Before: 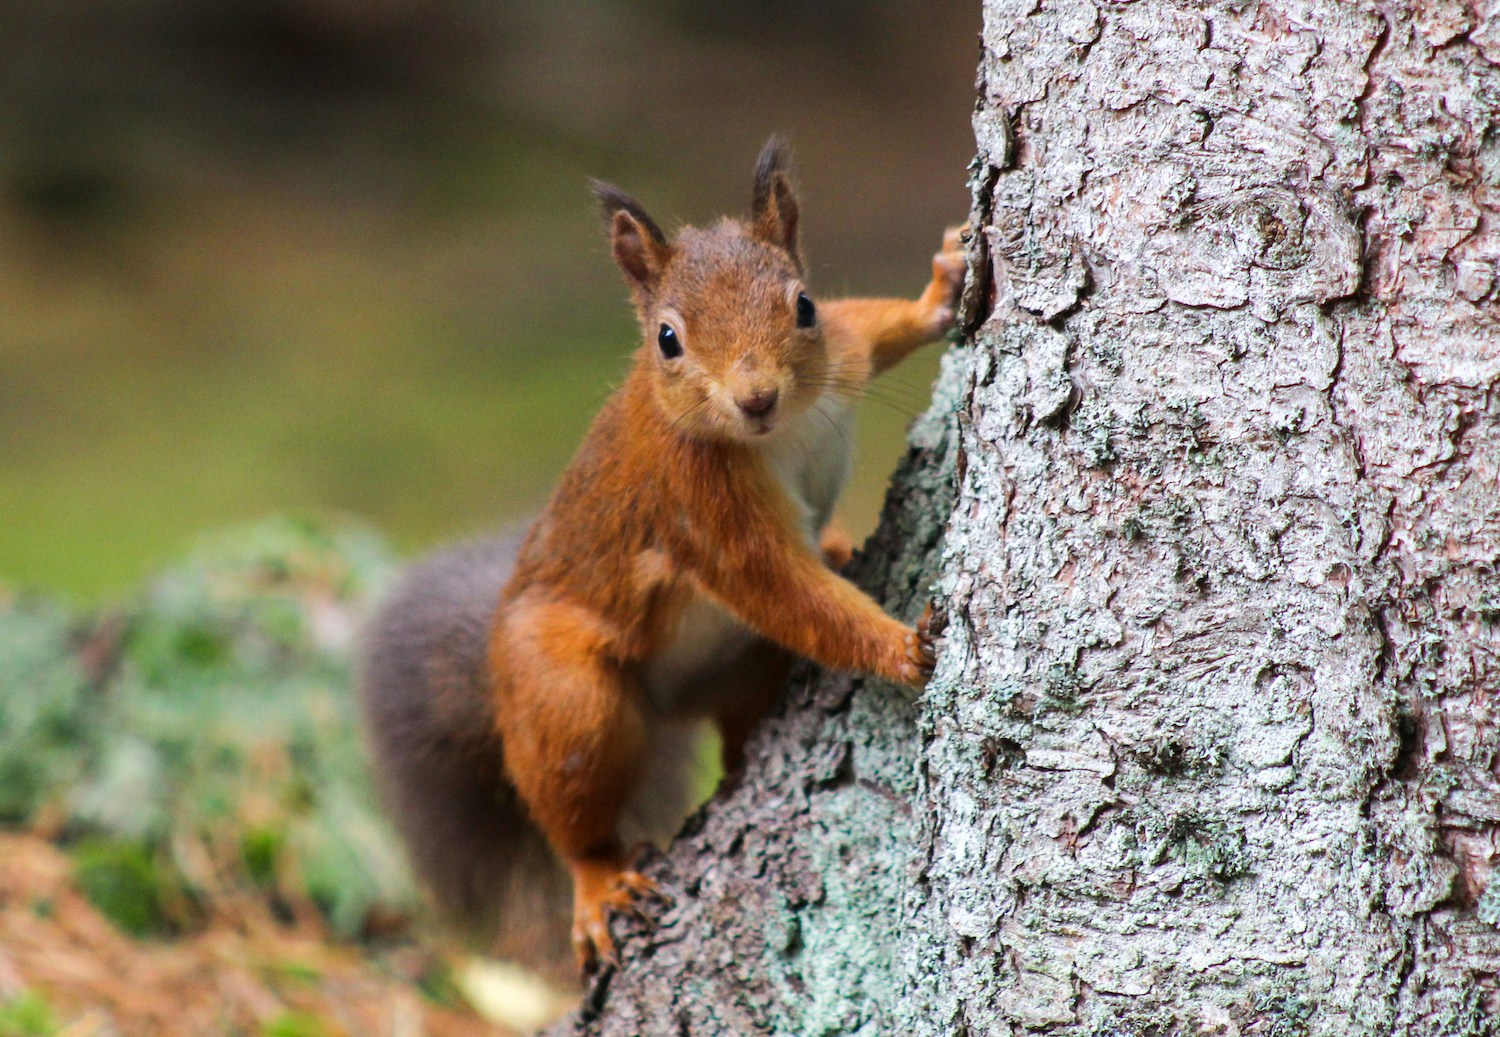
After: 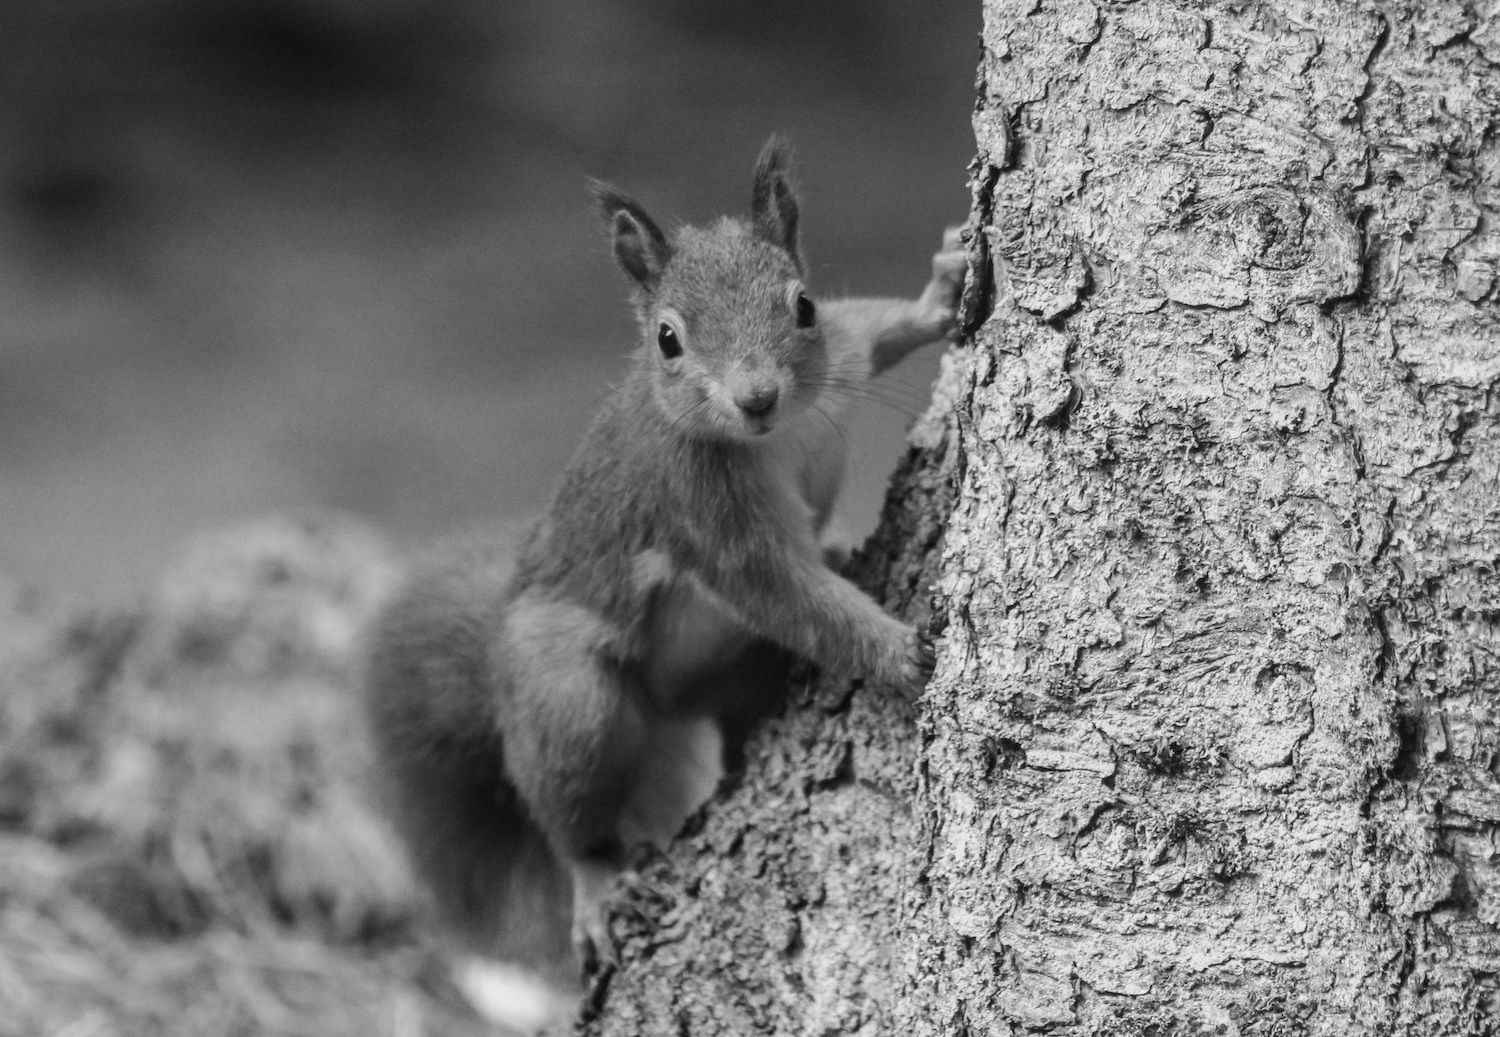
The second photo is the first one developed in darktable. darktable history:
color balance: input saturation 80.07%
monochrome: a -74.22, b 78.2
color correction: highlights a* 5.81, highlights b* 4.84
local contrast: detail 110%
color calibration: illuminant as shot in camera, x 0.358, y 0.373, temperature 4628.91 K
base curve: exposure shift 0, preserve colors none
